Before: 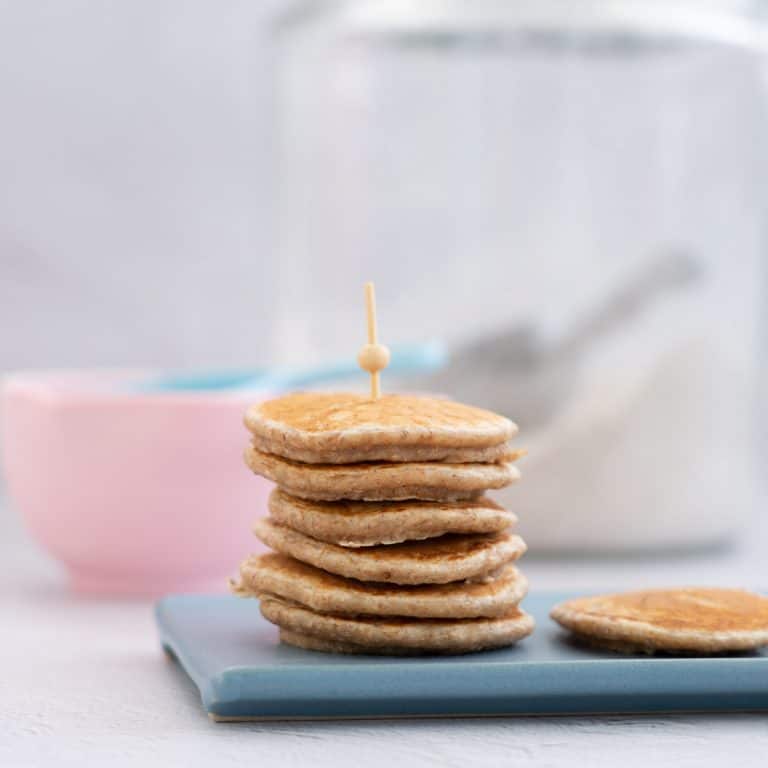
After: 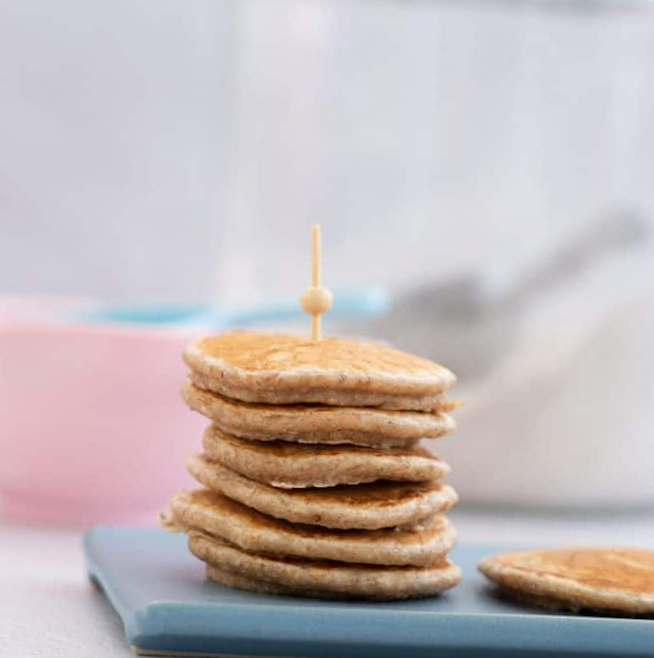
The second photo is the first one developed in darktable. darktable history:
crop and rotate: angle -3.26°, left 5.418%, top 5.181%, right 4.688%, bottom 4.393%
